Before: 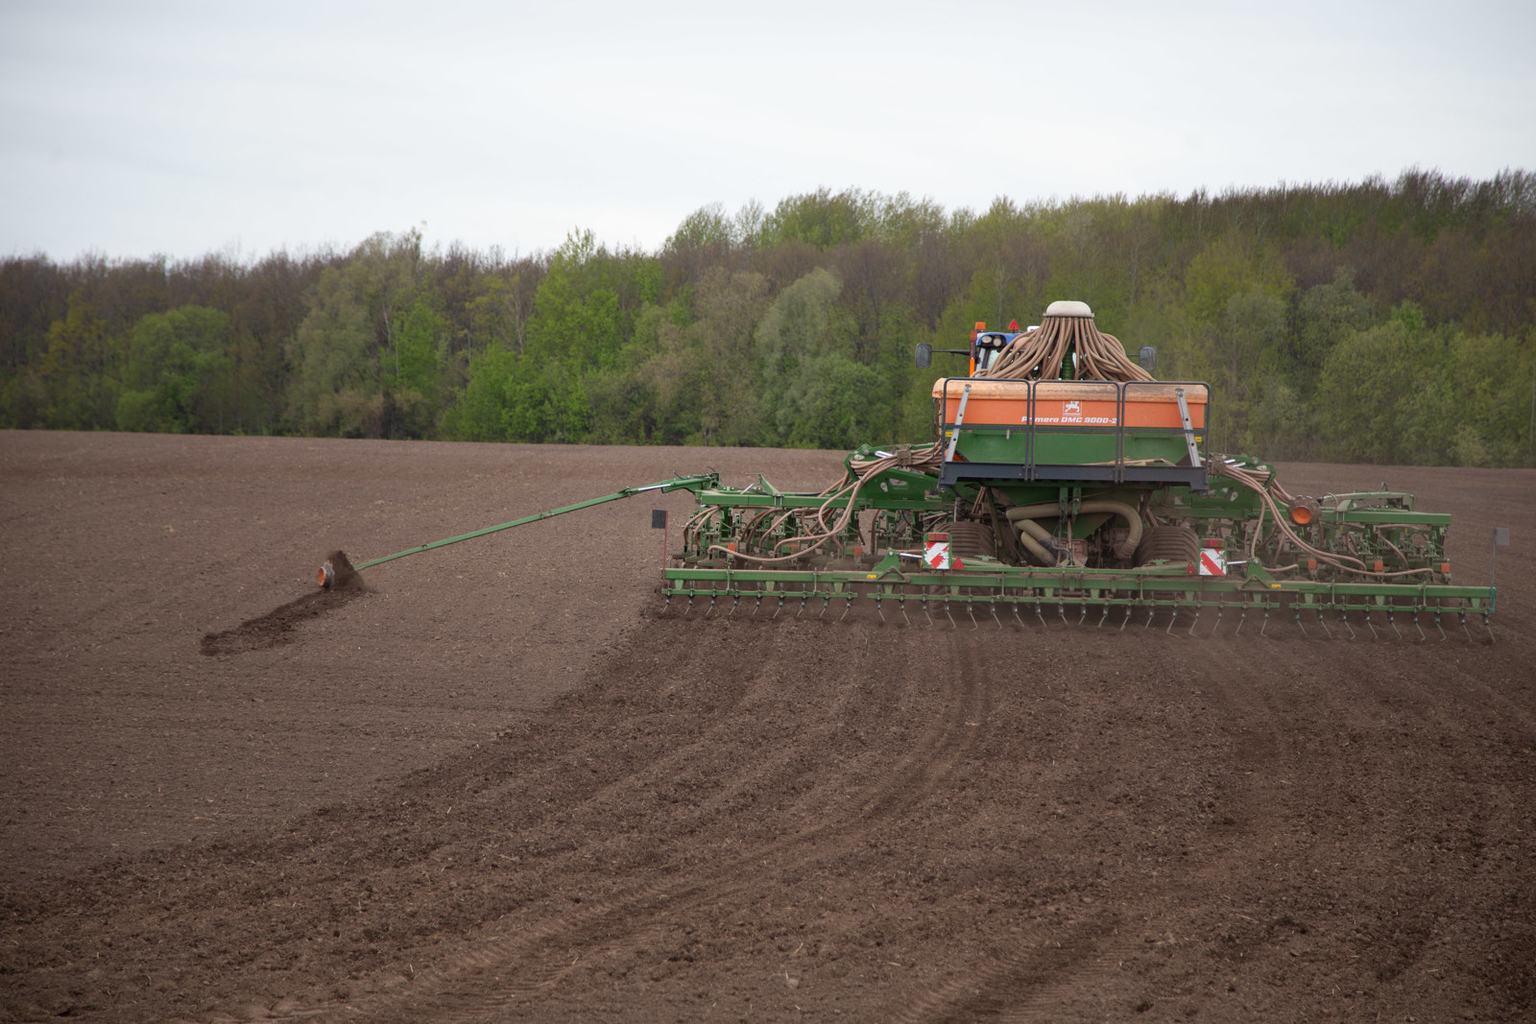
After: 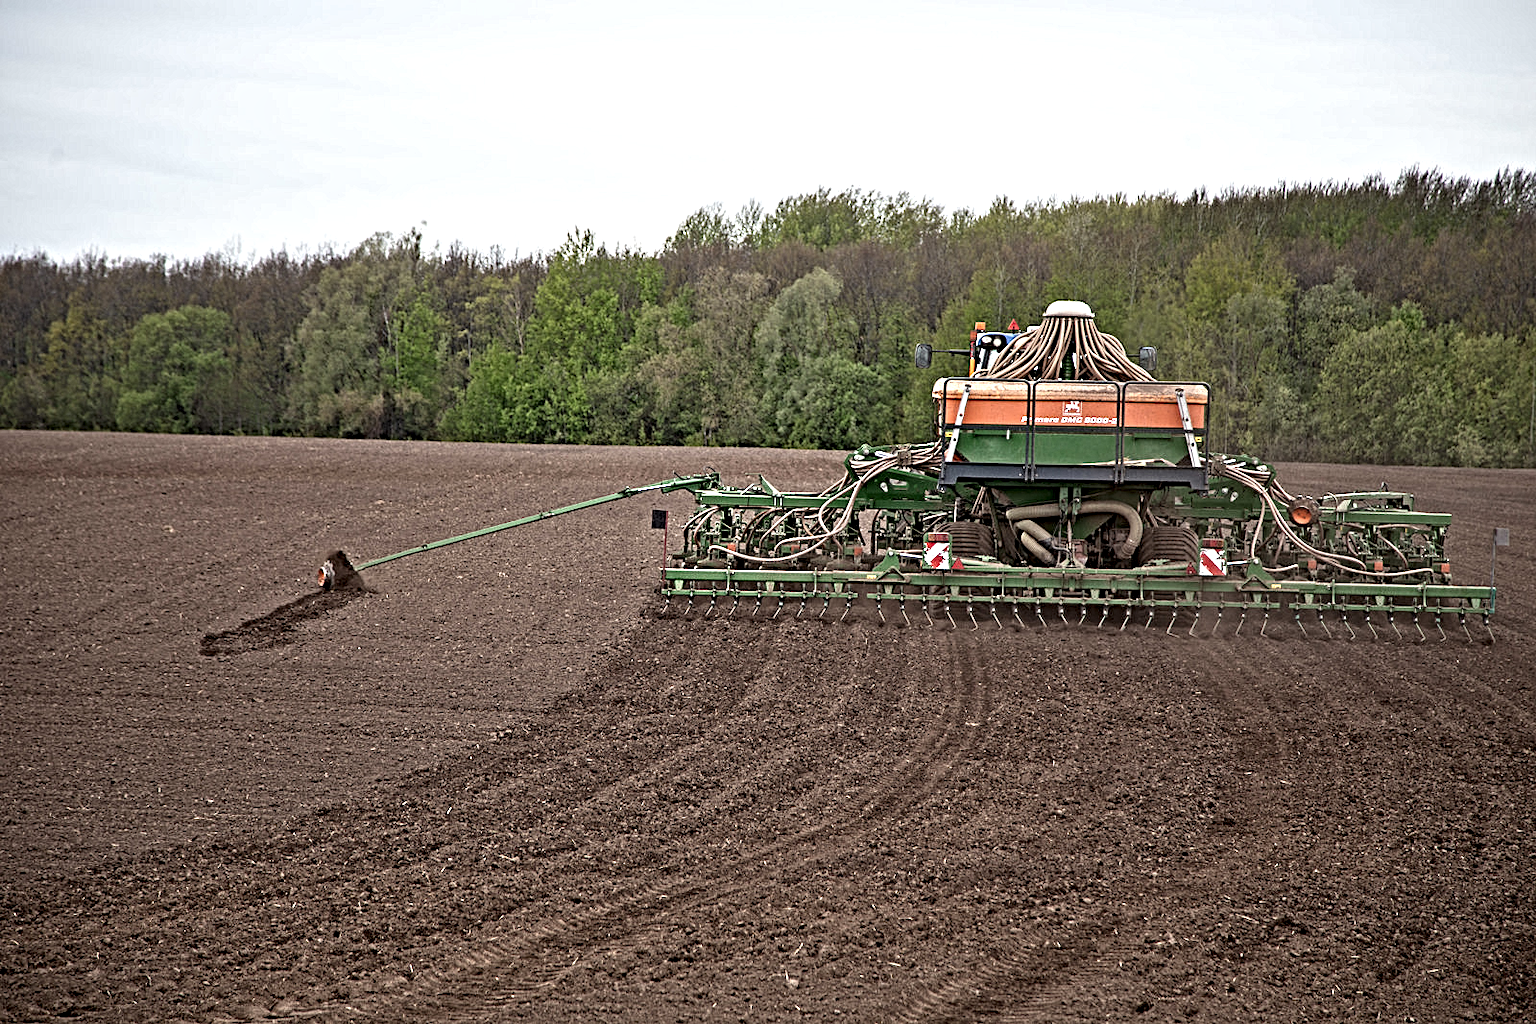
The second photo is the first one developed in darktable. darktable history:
exposure: exposure 0.2 EV, compensate highlight preservation false
contrast equalizer: octaves 7, y [[0.406, 0.494, 0.589, 0.753, 0.877, 0.999], [0.5 ×6], [0.5 ×6], [0 ×6], [0 ×6]]
